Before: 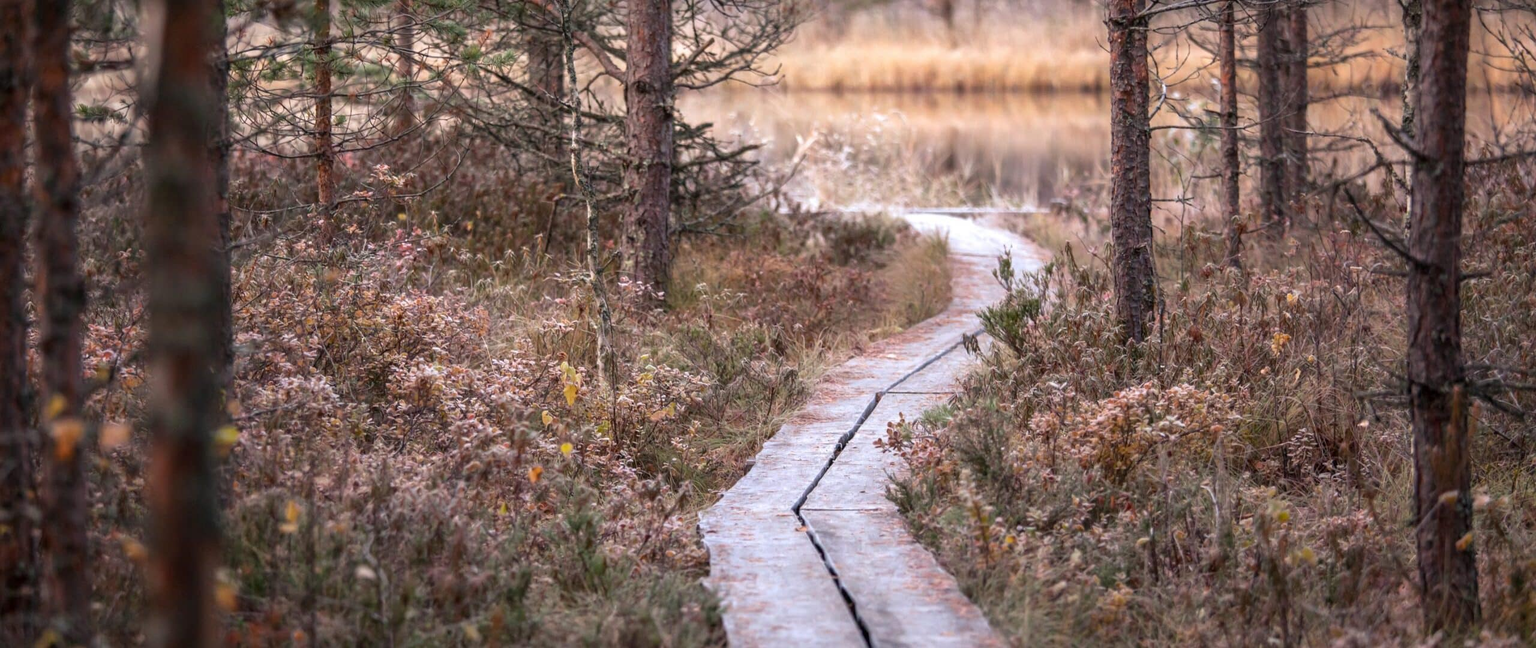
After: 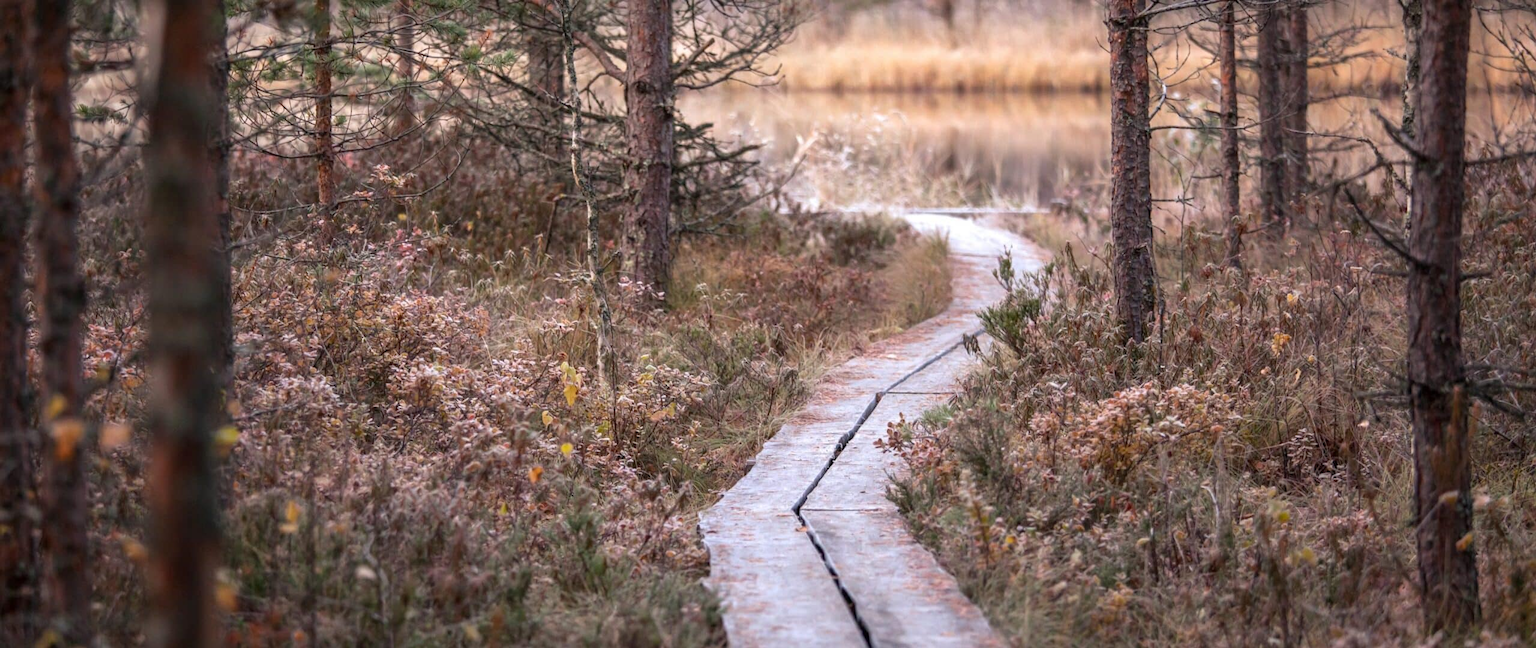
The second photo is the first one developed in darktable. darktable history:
levels: mode automatic, levels [0.101, 0.578, 0.953]
